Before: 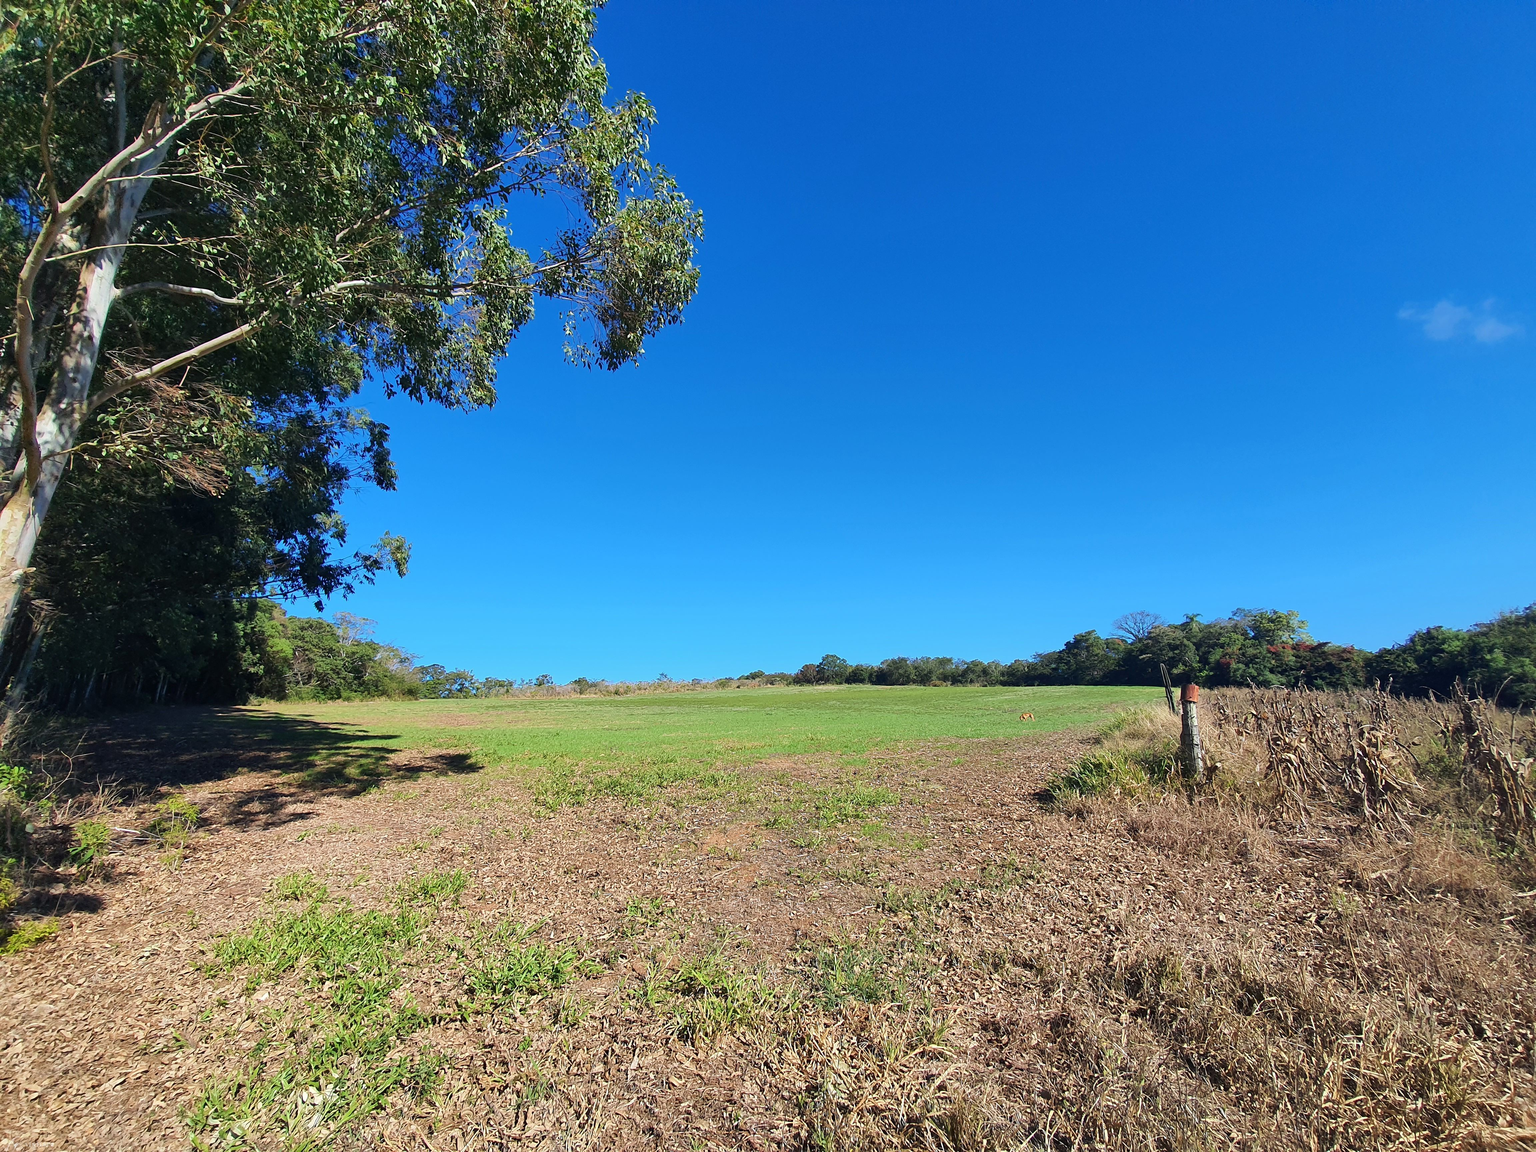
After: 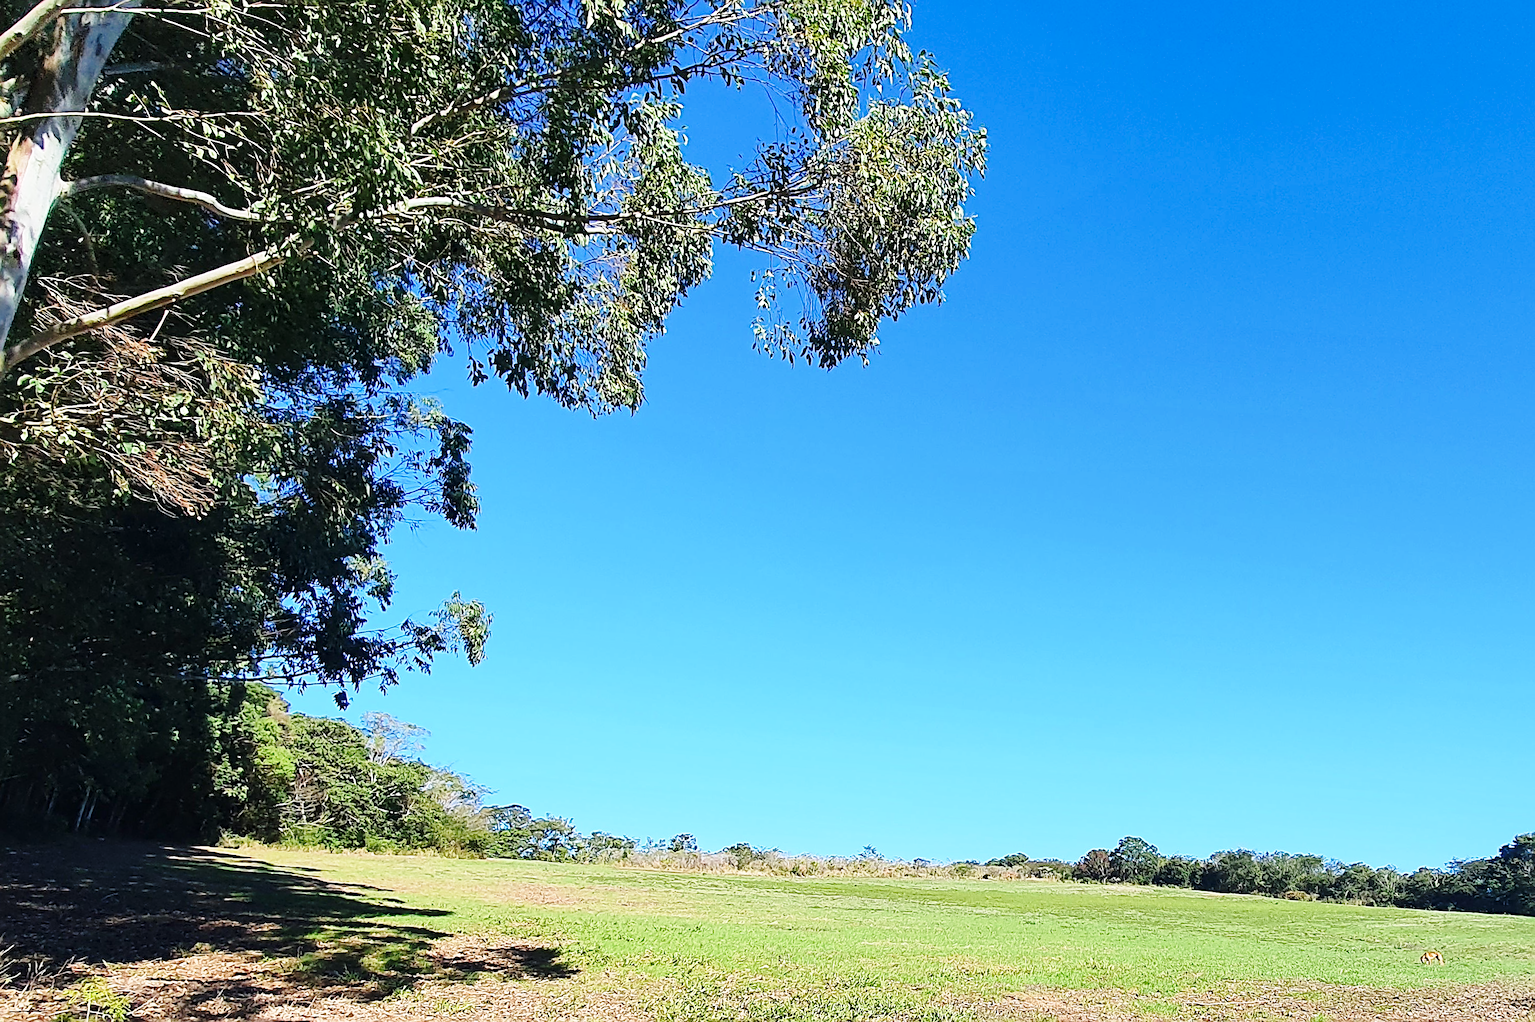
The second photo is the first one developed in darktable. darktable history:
sharpen: radius 3.024, amount 0.762
crop and rotate: angle -4.39°, left 2.212%, top 6.903%, right 27.497%, bottom 30.713%
base curve: curves: ch0 [(0, 0) (0.028, 0.03) (0.121, 0.232) (0.46, 0.748) (0.859, 0.968) (1, 1)], preserve colors none
